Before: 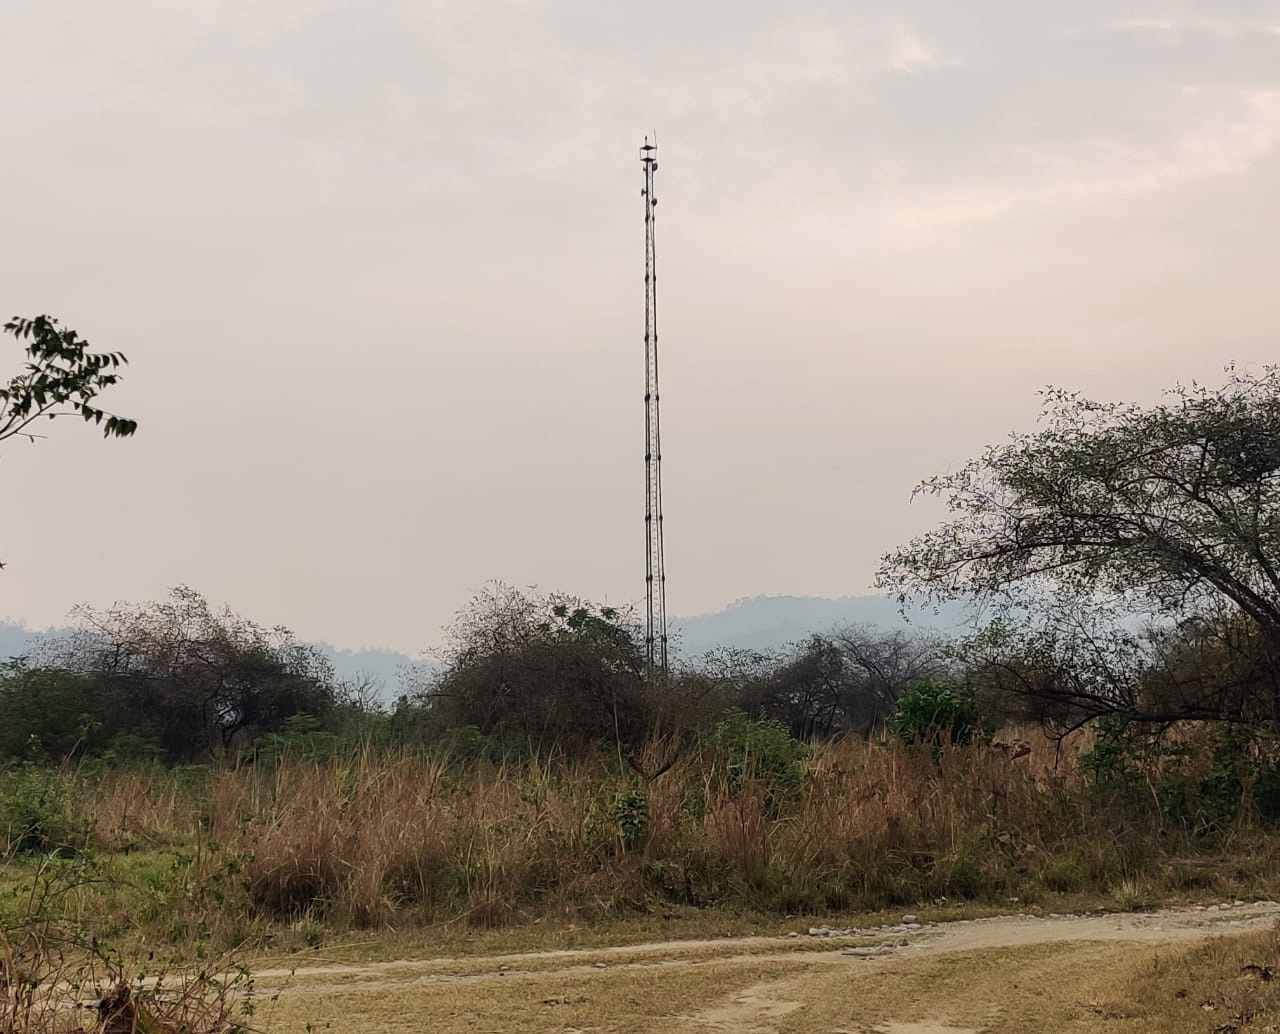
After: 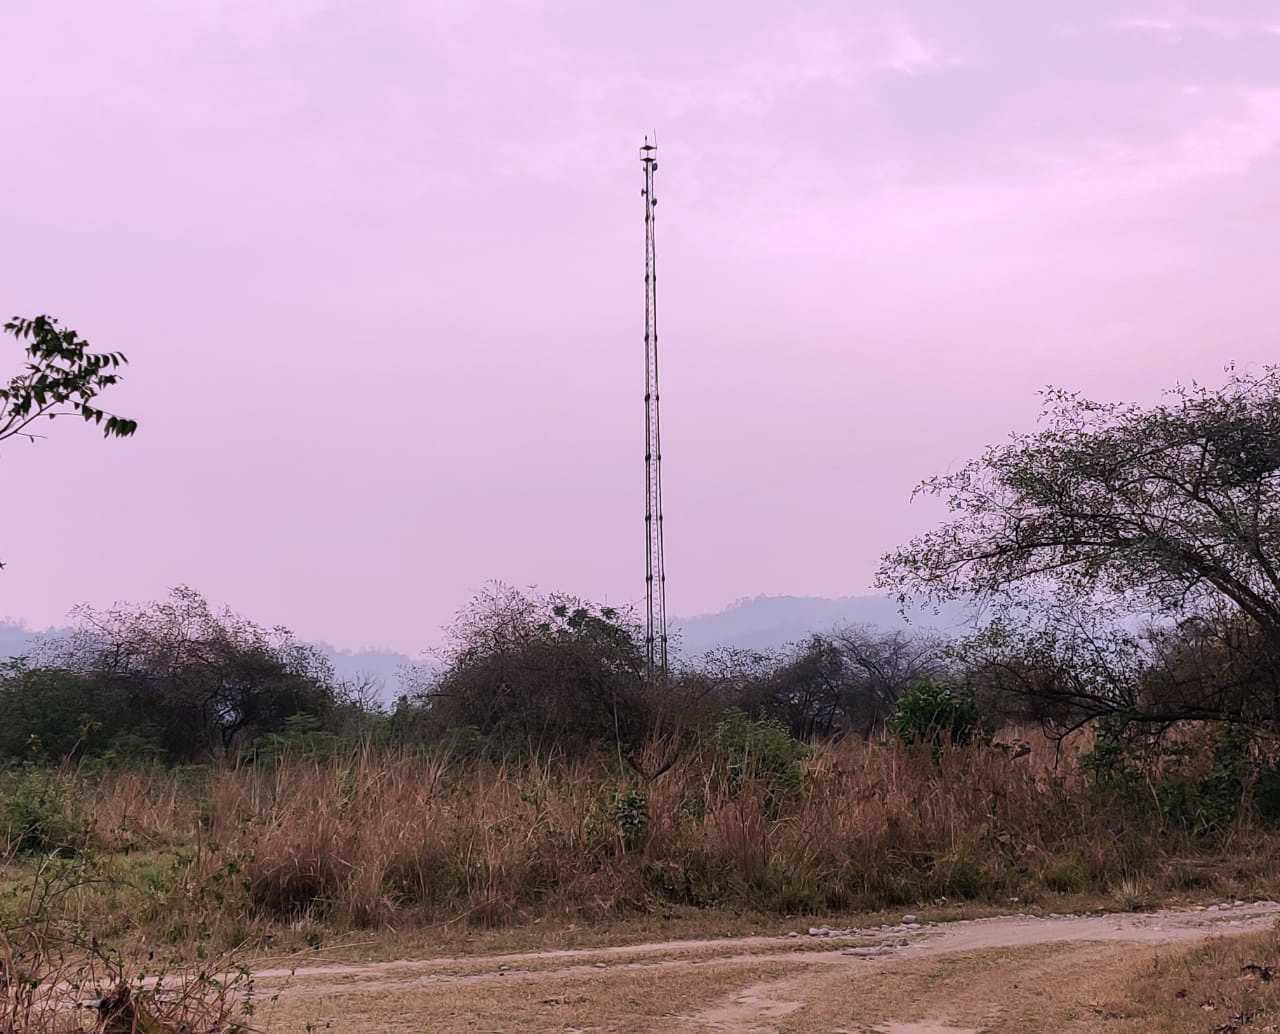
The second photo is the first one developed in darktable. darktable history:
color correction: highlights a* 15.46, highlights b* -20.56
